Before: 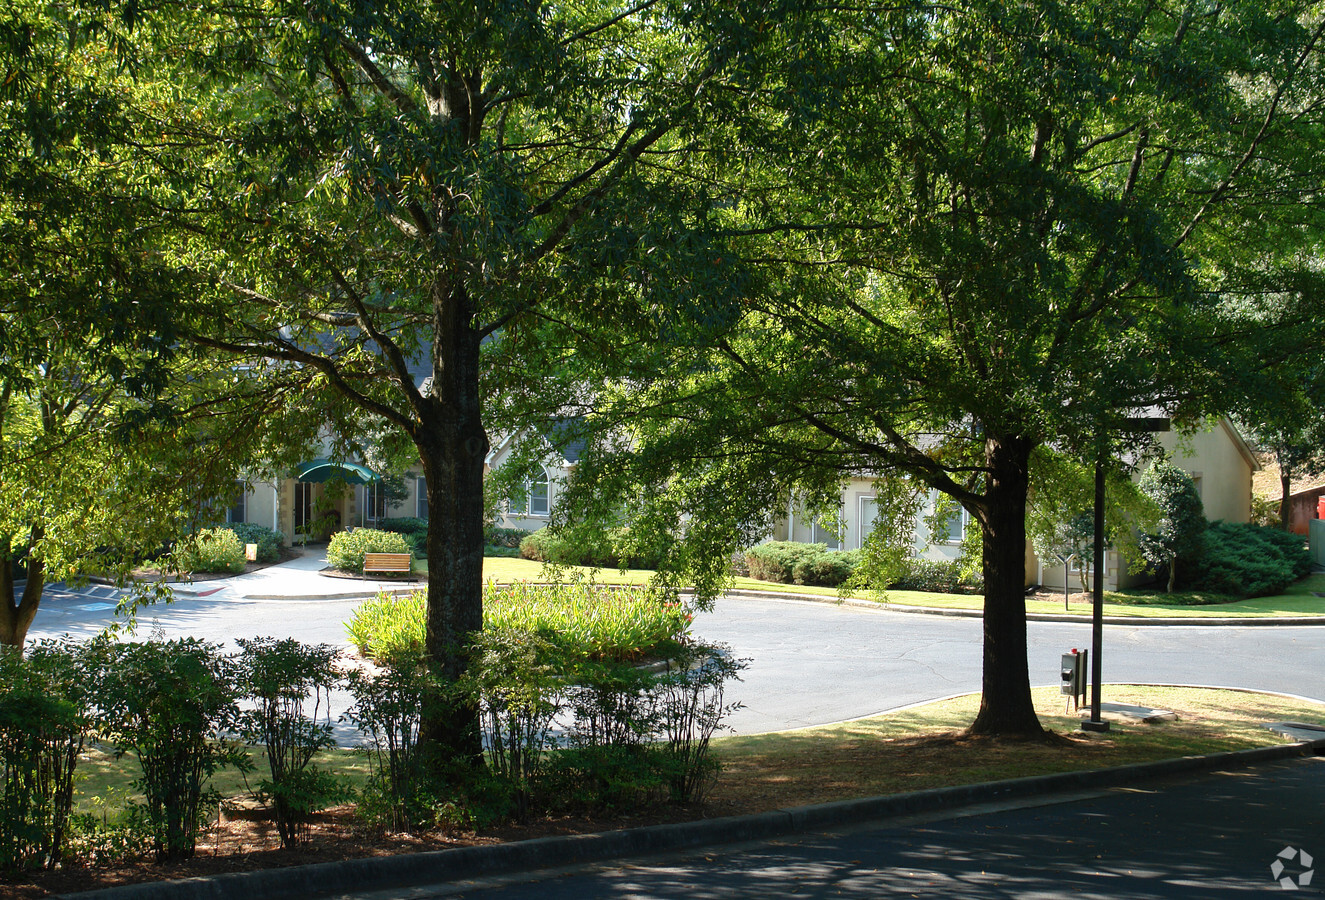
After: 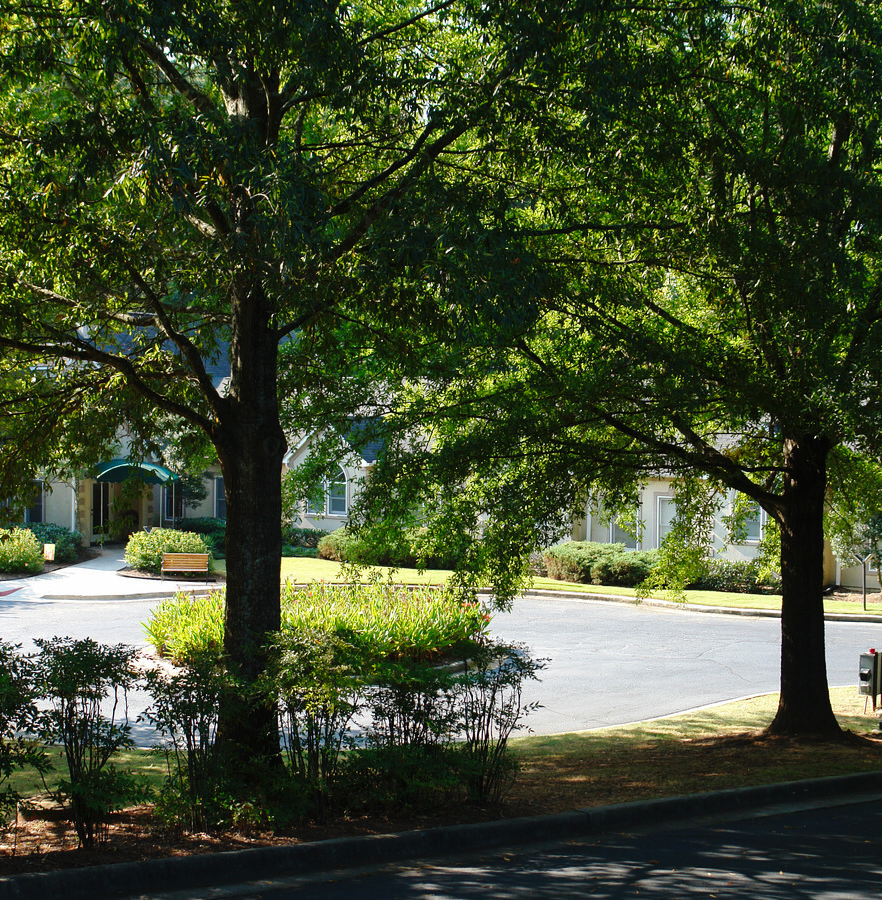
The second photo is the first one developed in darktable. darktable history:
crop and rotate: left 15.358%, right 18.013%
tone curve: curves: ch0 [(0, 0) (0.003, 0.002) (0.011, 0.009) (0.025, 0.02) (0.044, 0.034) (0.069, 0.046) (0.1, 0.062) (0.136, 0.083) (0.177, 0.119) (0.224, 0.162) (0.277, 0.216) (0.335, 0.282) (0.399, 0.365) (0.468, 0.457) (0.543, 0.541) (0.623, 0.624) (0.709, 0.713) (0.801, 0.797) (0.898, 0.889) (1, 1)], preserve colors none
